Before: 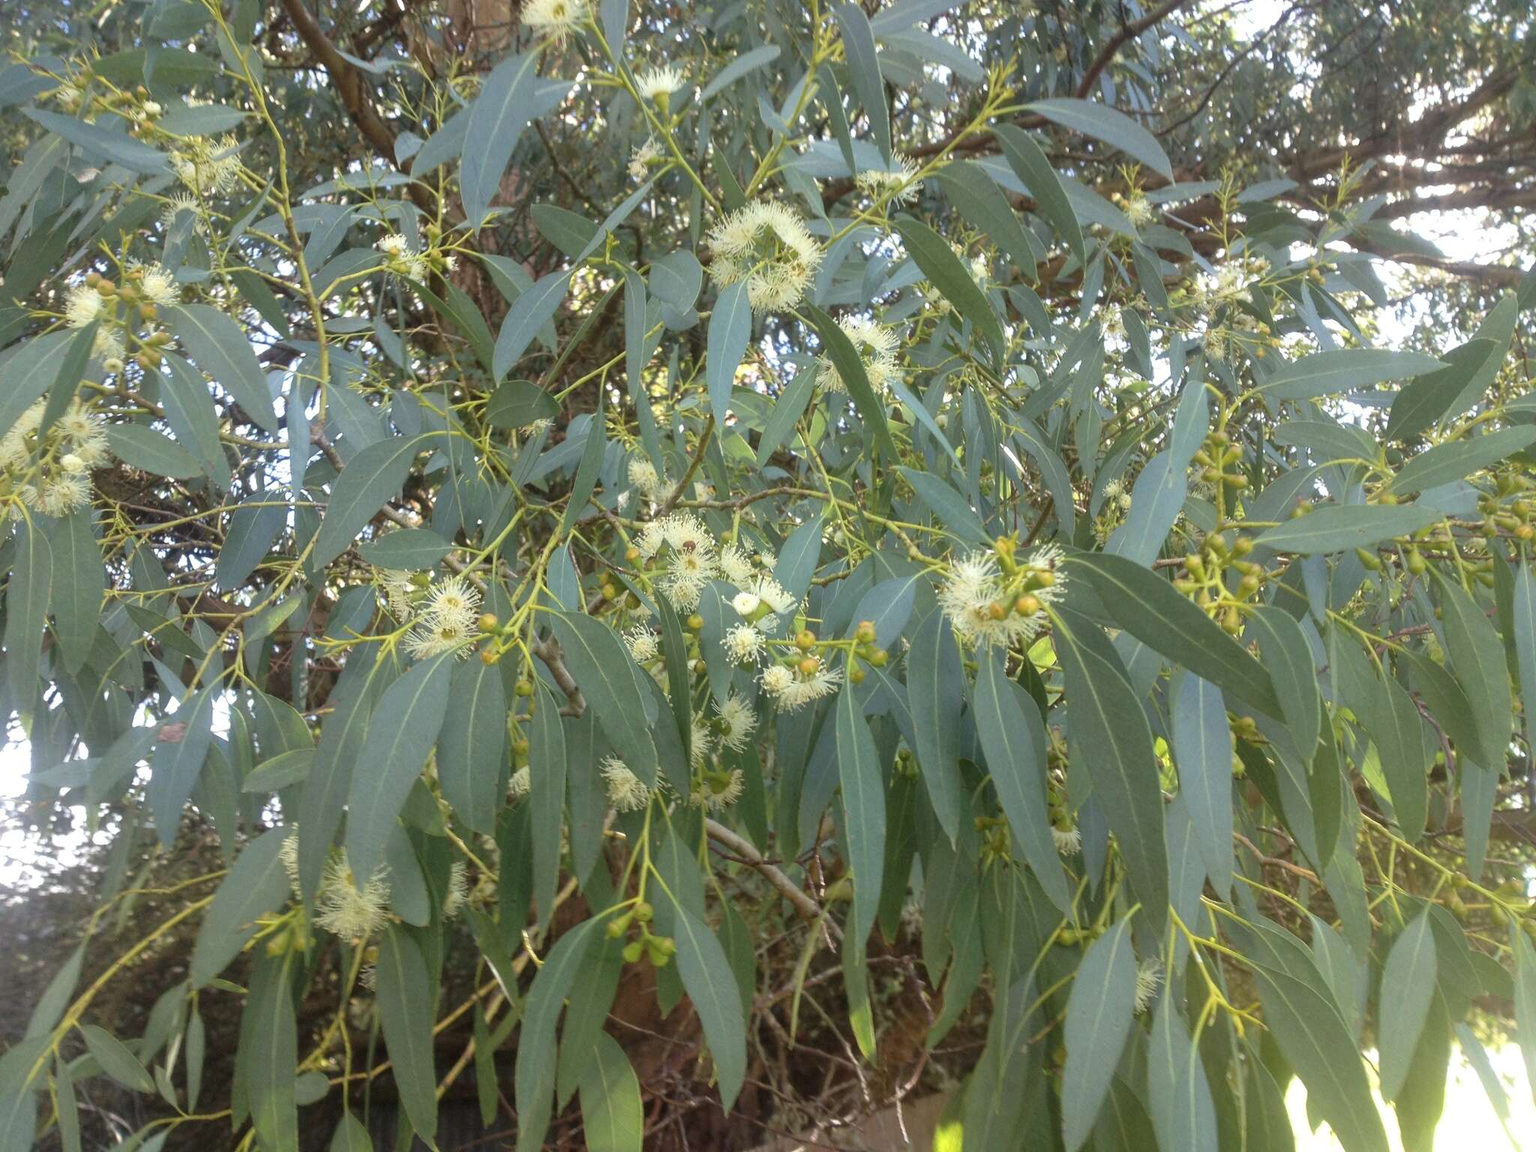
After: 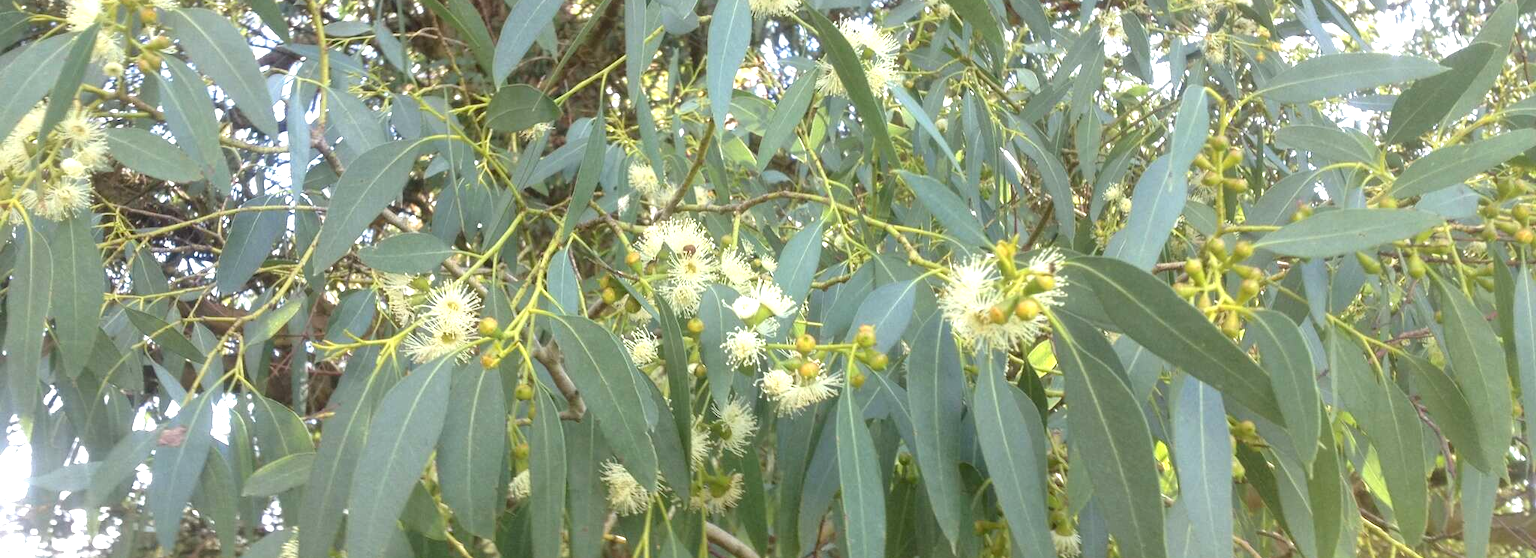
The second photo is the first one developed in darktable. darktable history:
exposure: black level correction 0.001, exposure 0.674 EV, compensate exposure bias true, compensate highlight preservation false
crop and rotate: top 25.727%, bottom 25.768%
